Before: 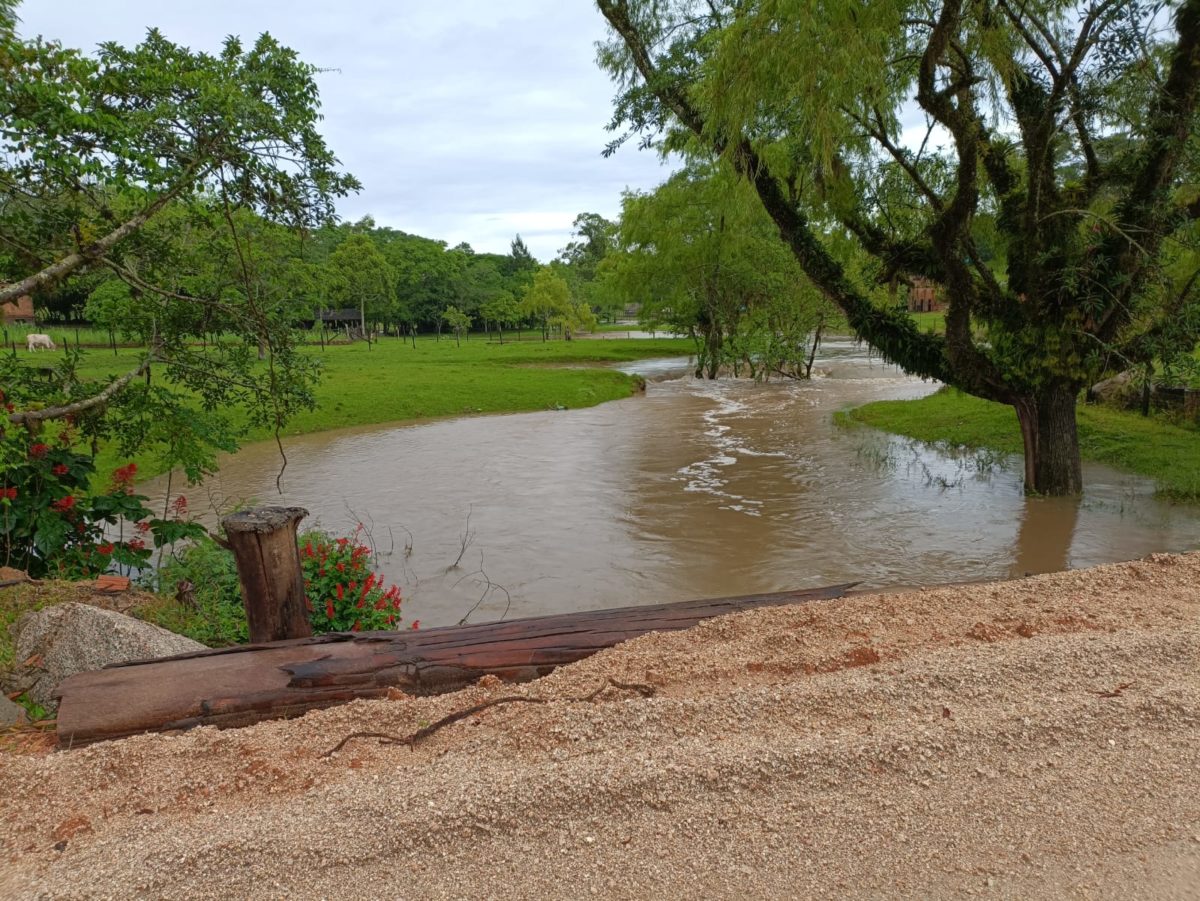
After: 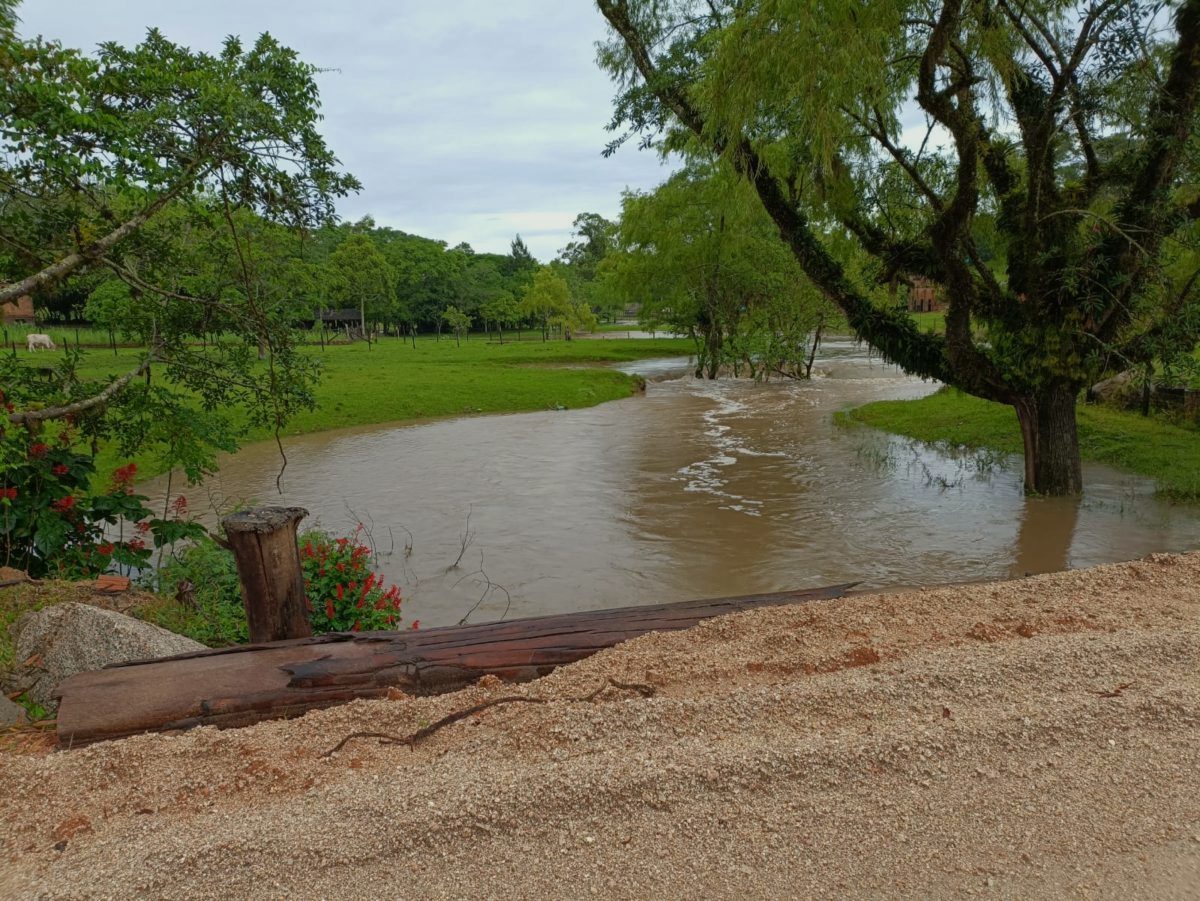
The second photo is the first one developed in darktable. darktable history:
exposure: exposure -0.355 EV, compensate exposure bias true, compensate highlight preservation false
color correction: highlights a* -2.47, highlights b* 2.61
